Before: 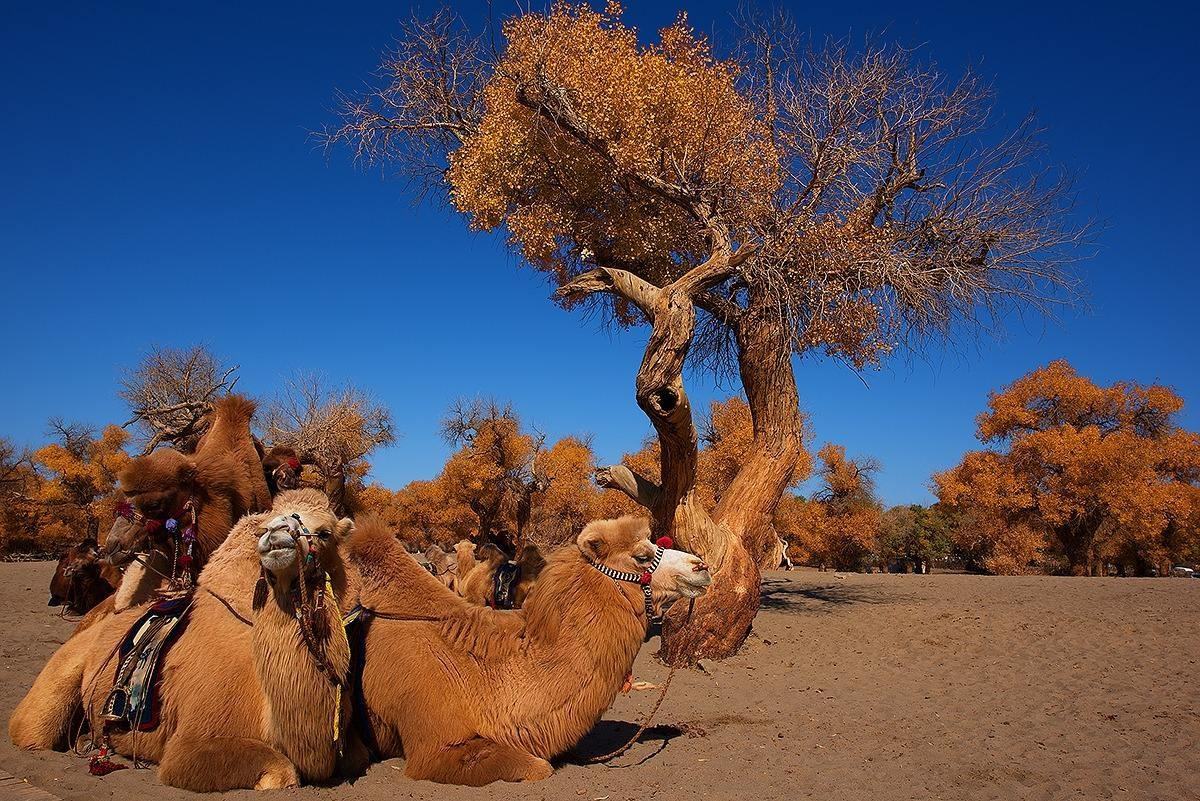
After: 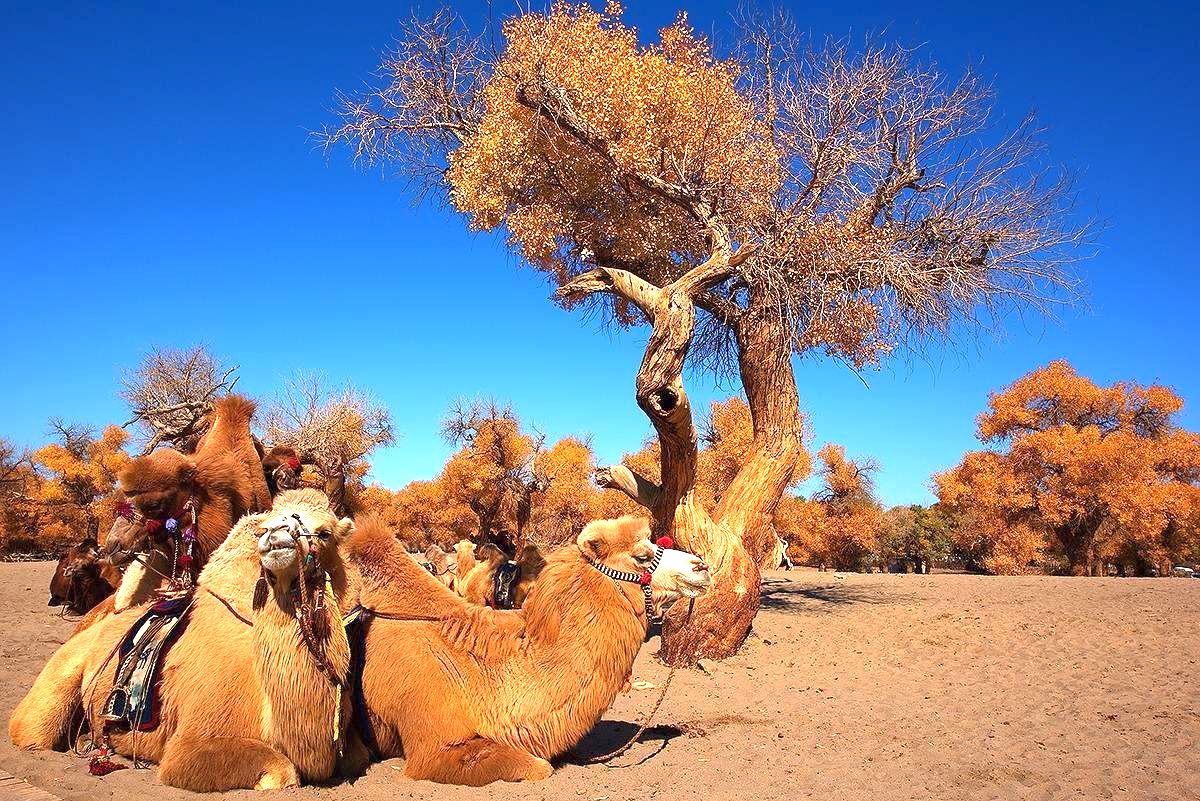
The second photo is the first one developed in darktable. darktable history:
exposure: exposure 1.524 EV, compensate exposure bias true, compensate highlight preservation false
